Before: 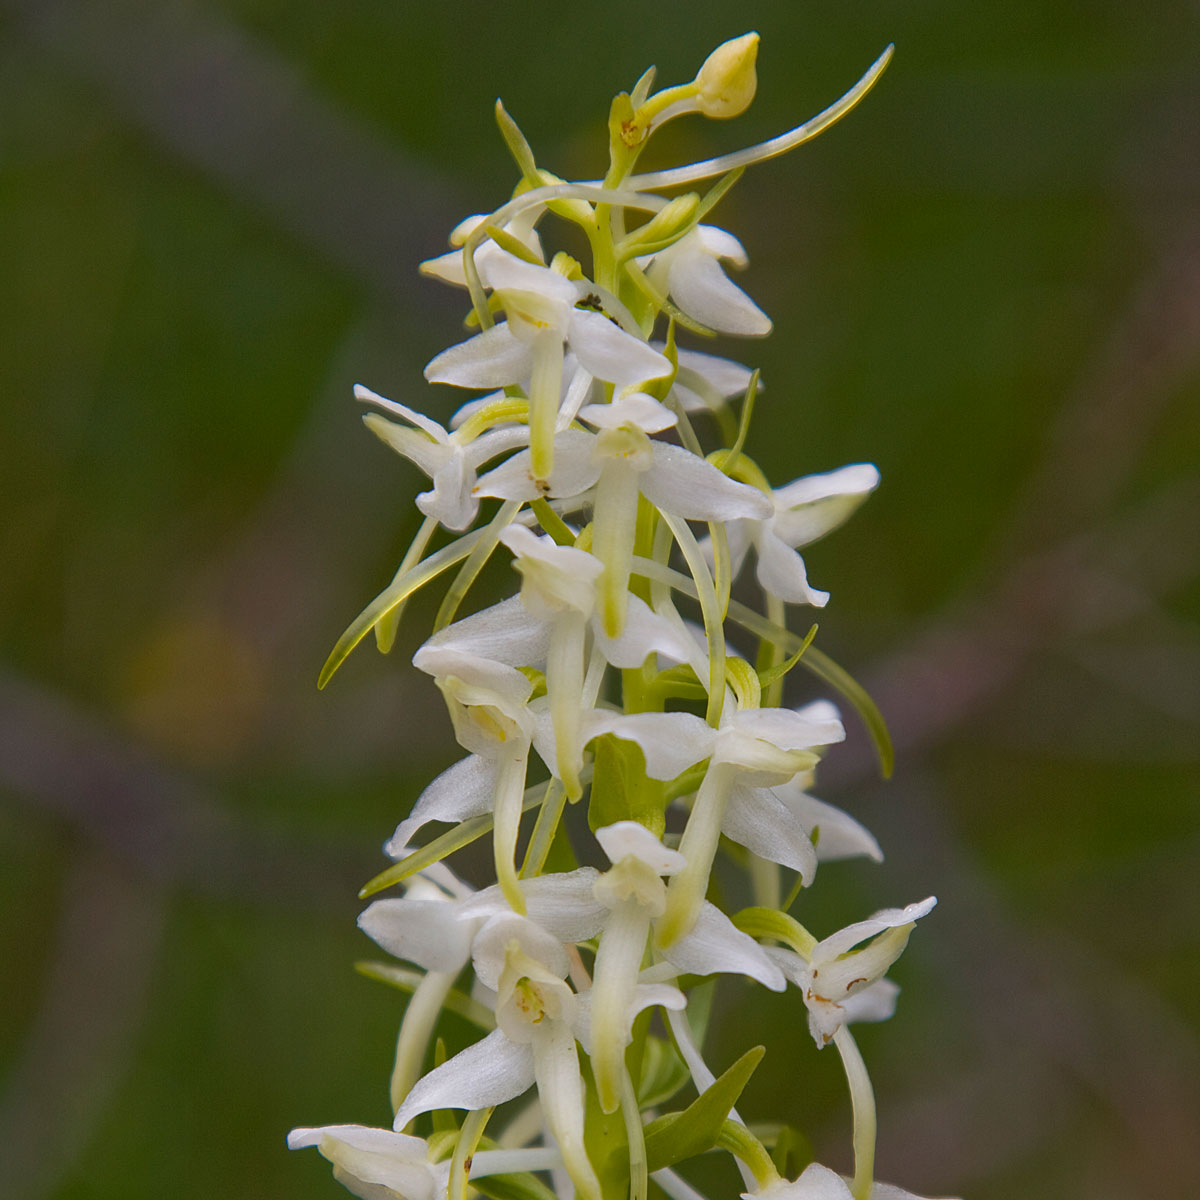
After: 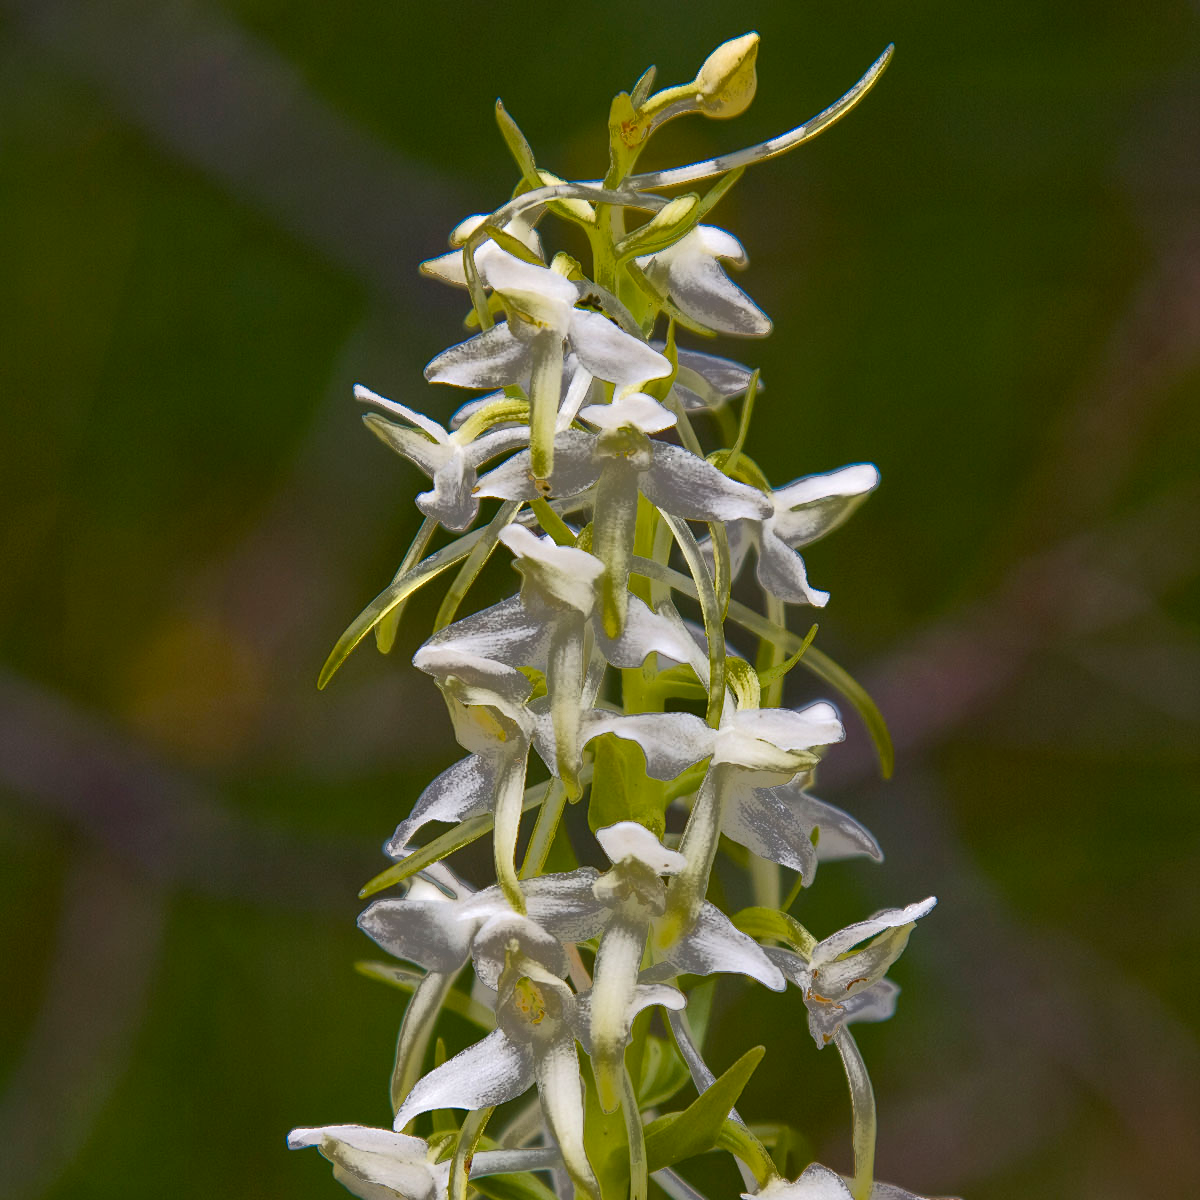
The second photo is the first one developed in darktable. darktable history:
color balance rgb: shadows lift › luminance -20%, power › hue 72.24°, highlights gain › luminance 15%, global offset › hue 171.6°, perceptual saturation grading › highlights -30%, perceptual saturation grading › shadows 20%, global vibrance 30%, contrast 10%
white balance: emerald 1
fill light: exposure -0.73 EV, center 0.69, width 2.2
